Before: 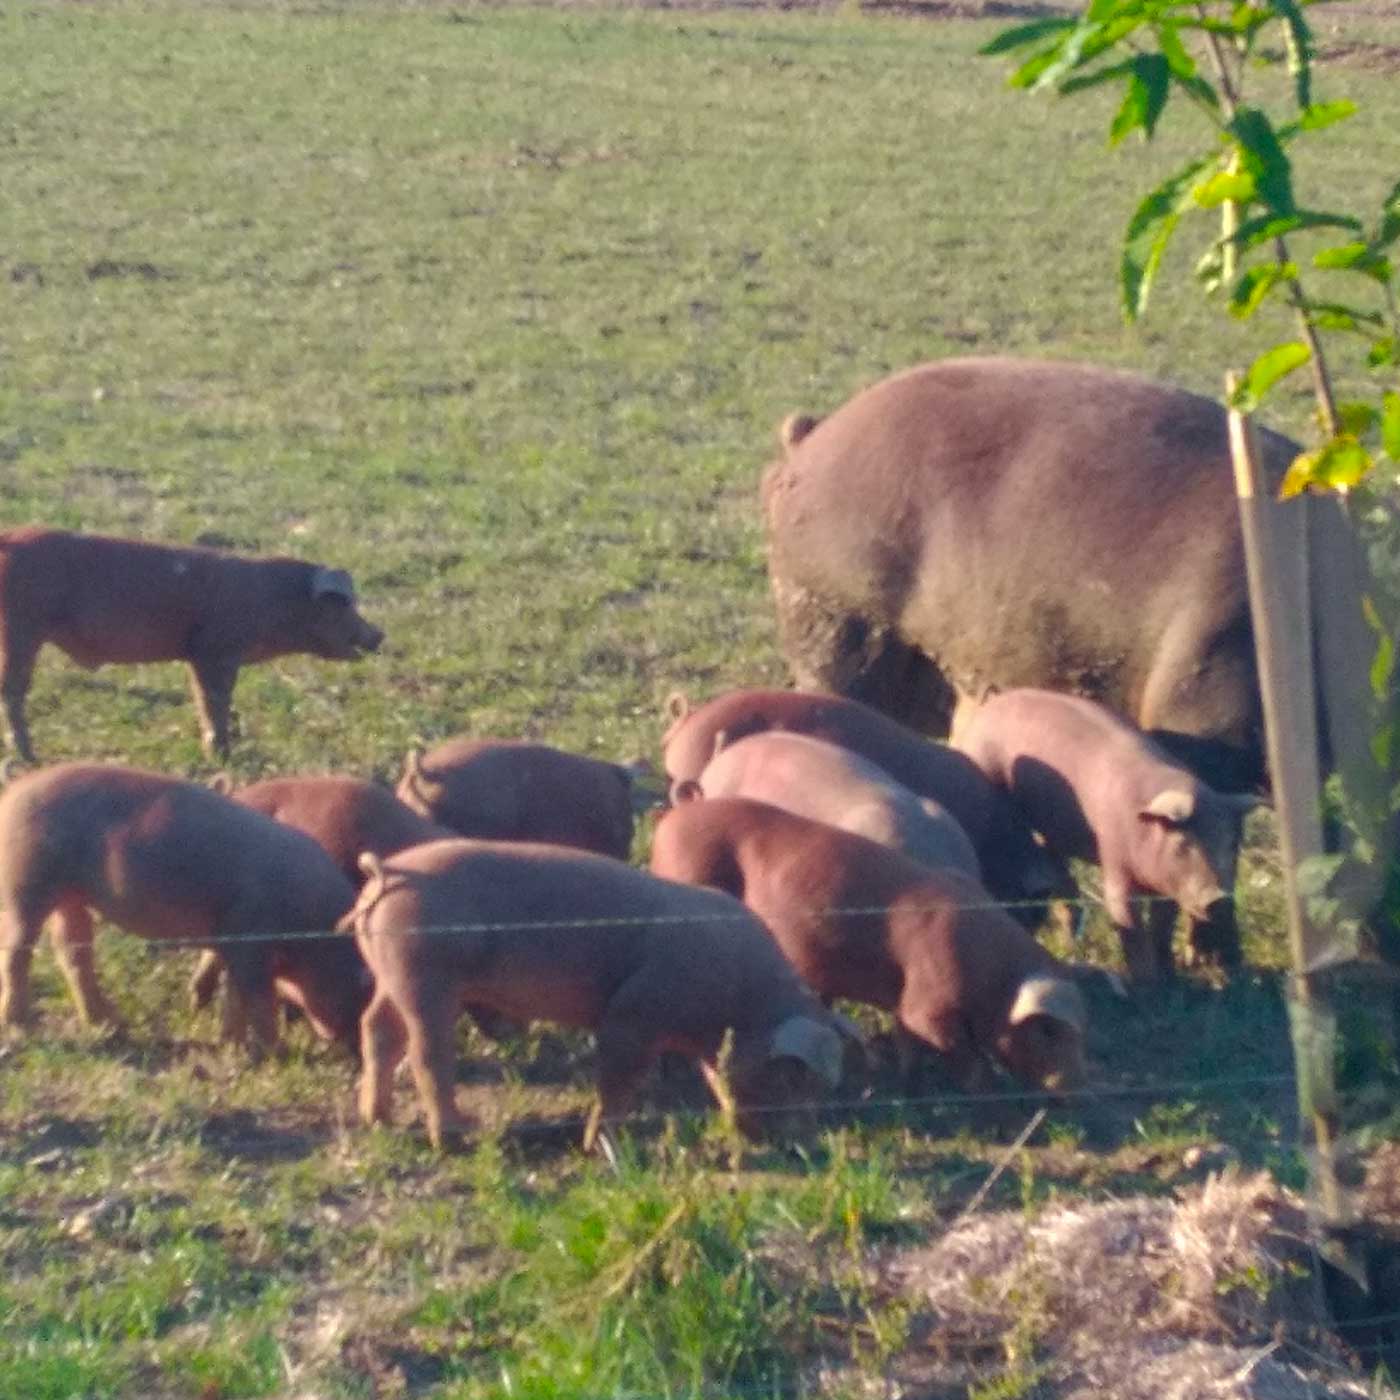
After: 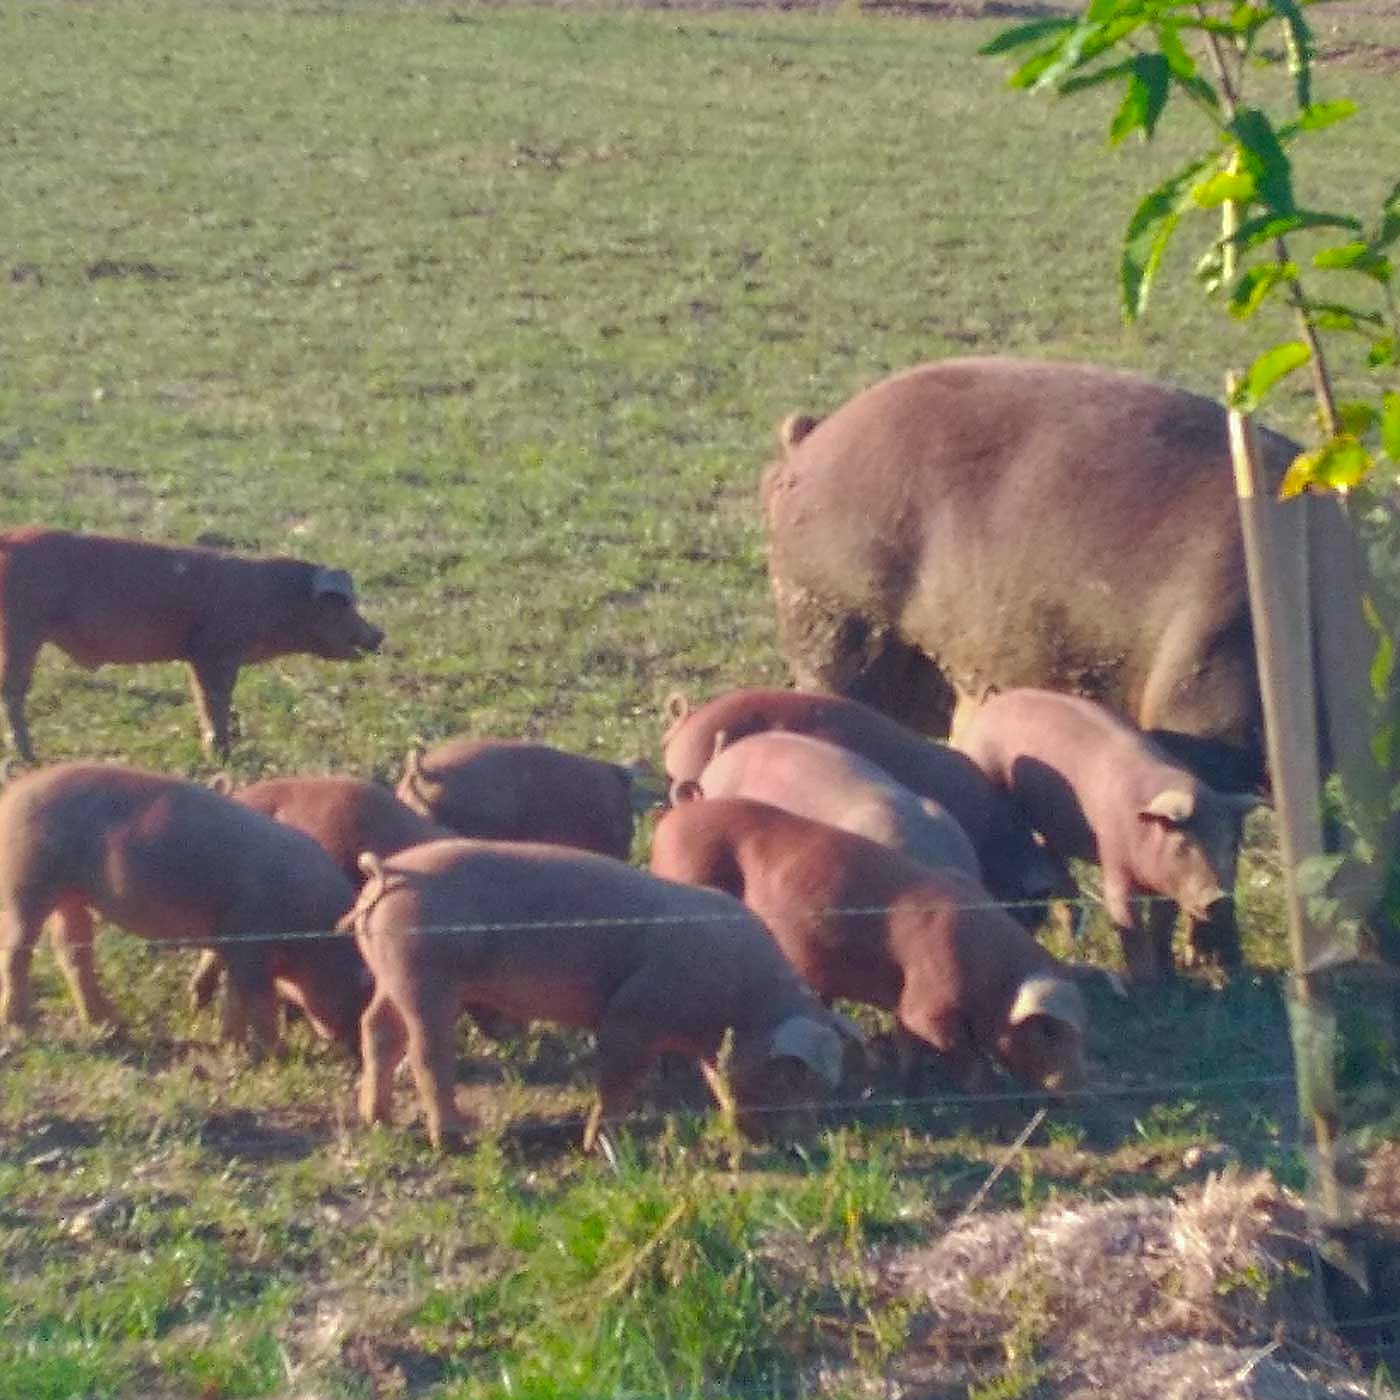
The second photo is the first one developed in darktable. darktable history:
sharpen: radius 1.4, amount 1.25, threshold 0.7
shadows and highlights: on, module defaults
color correction: highlights a* -2.73, highlights b* -2.09, shadows a* 2.41, shadows b* 2.73
